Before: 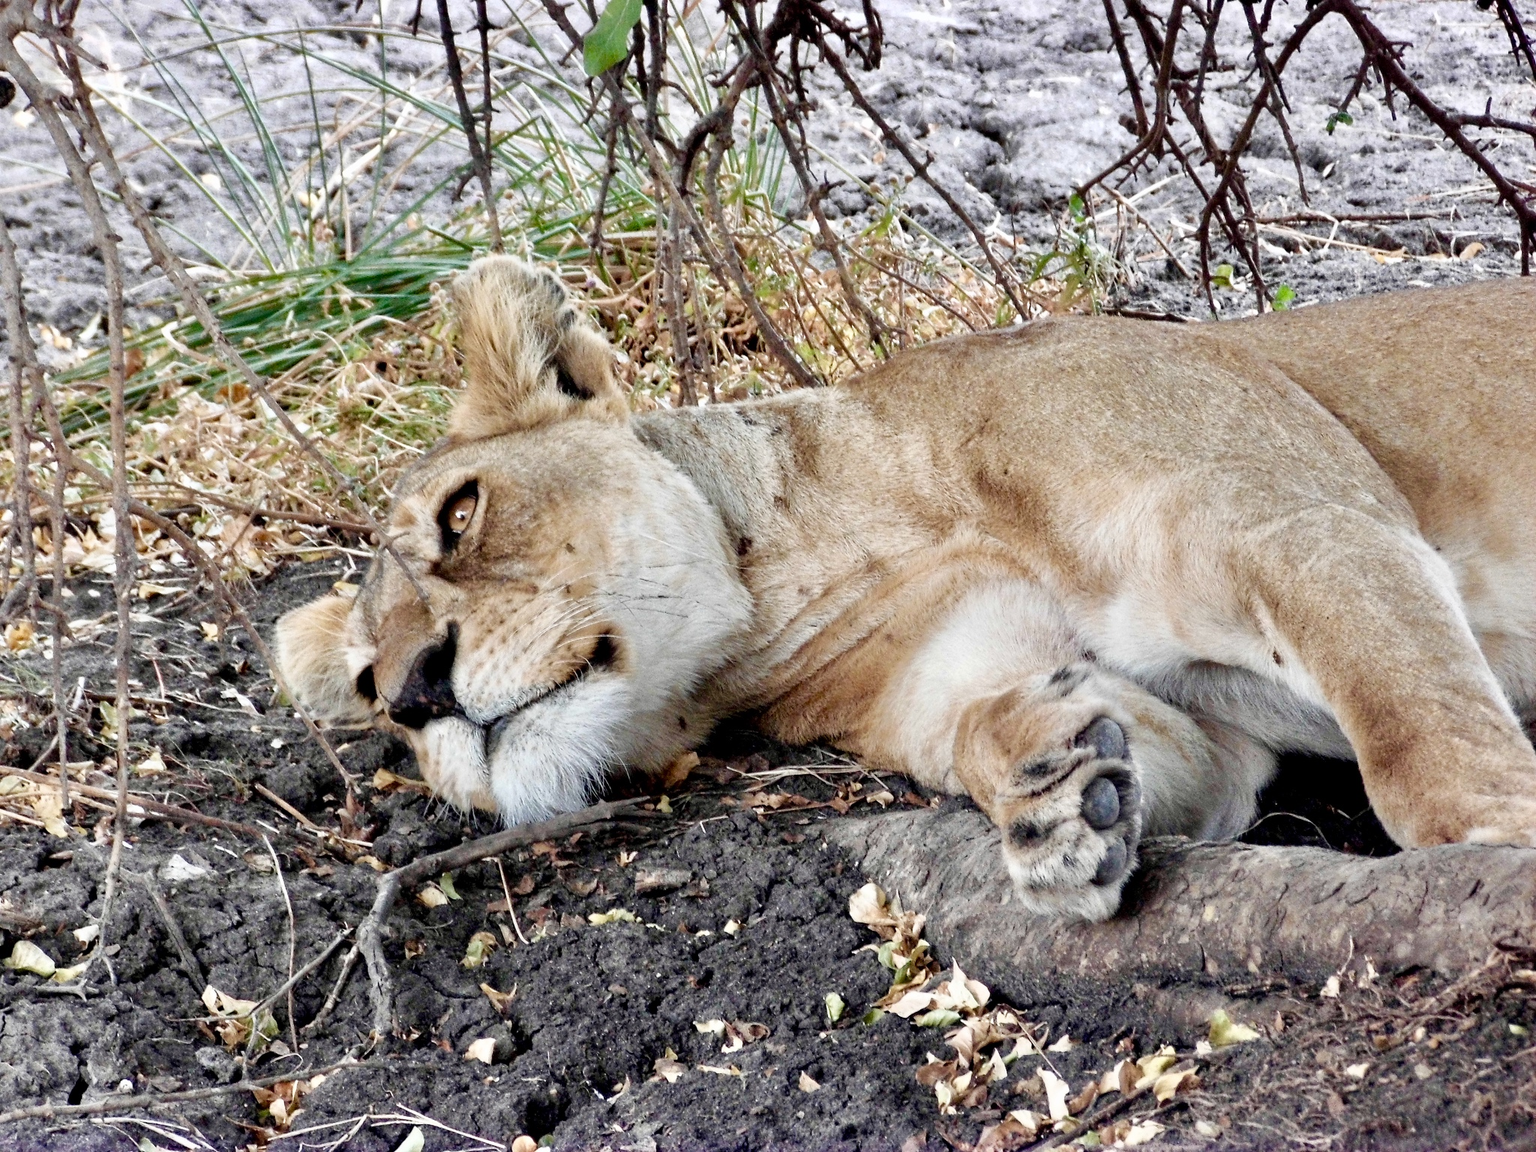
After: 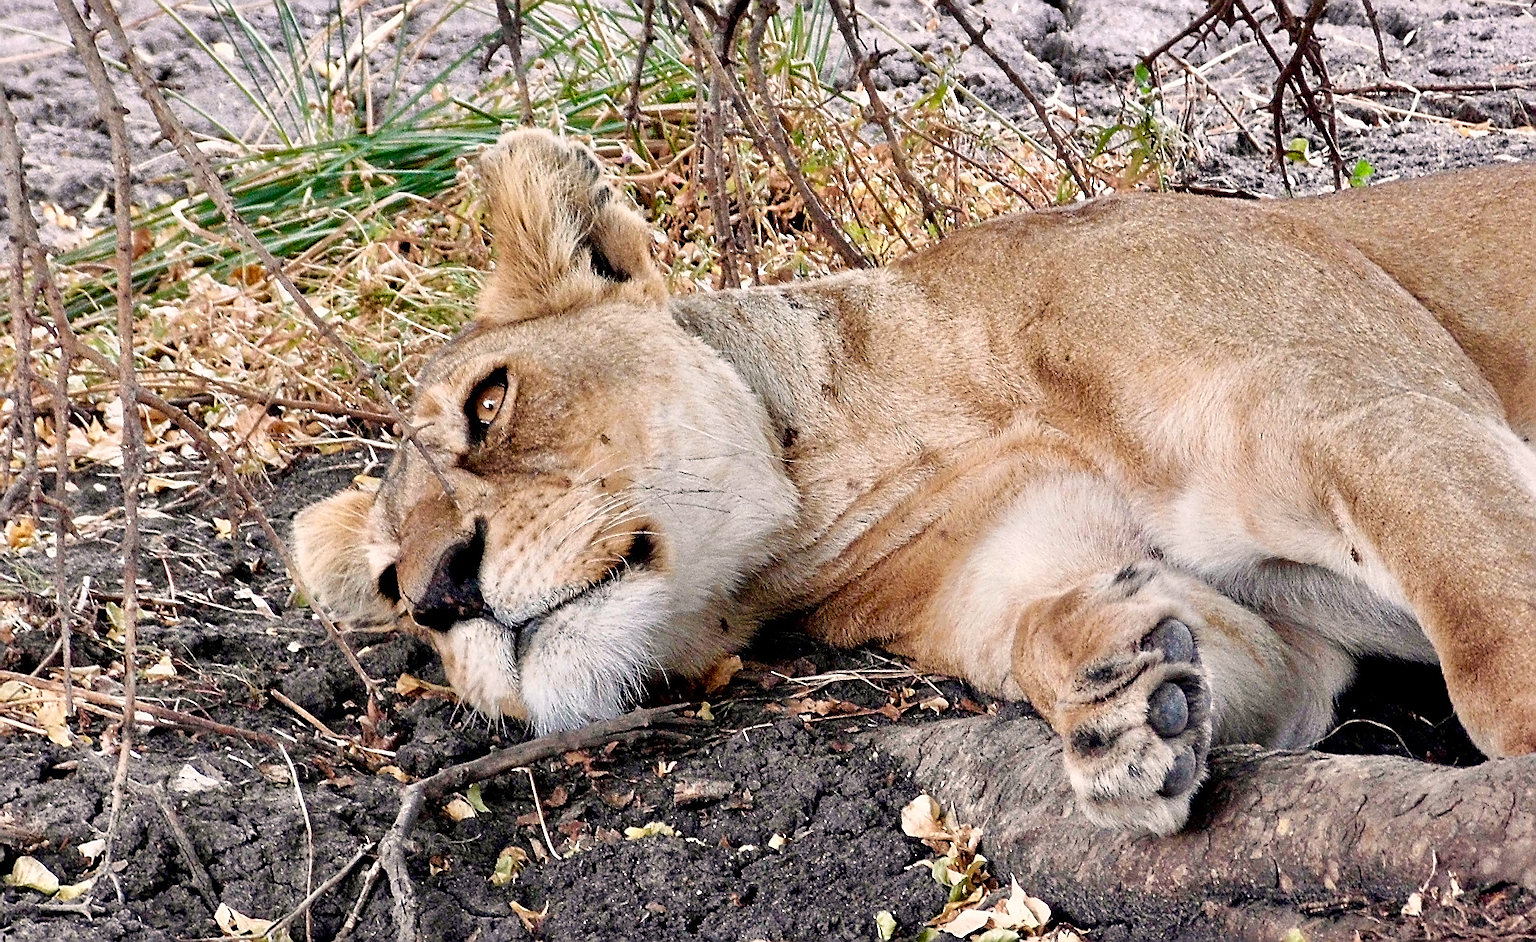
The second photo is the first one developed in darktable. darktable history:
color correction: highlights a* 5.81, highlights b* 4.84
sharpen: radius 1.4, amount 1.25, threshold 0.7
crop and rotate: angle 0.03°, top 11.643%, right 5.651%, bottom 11.189%
